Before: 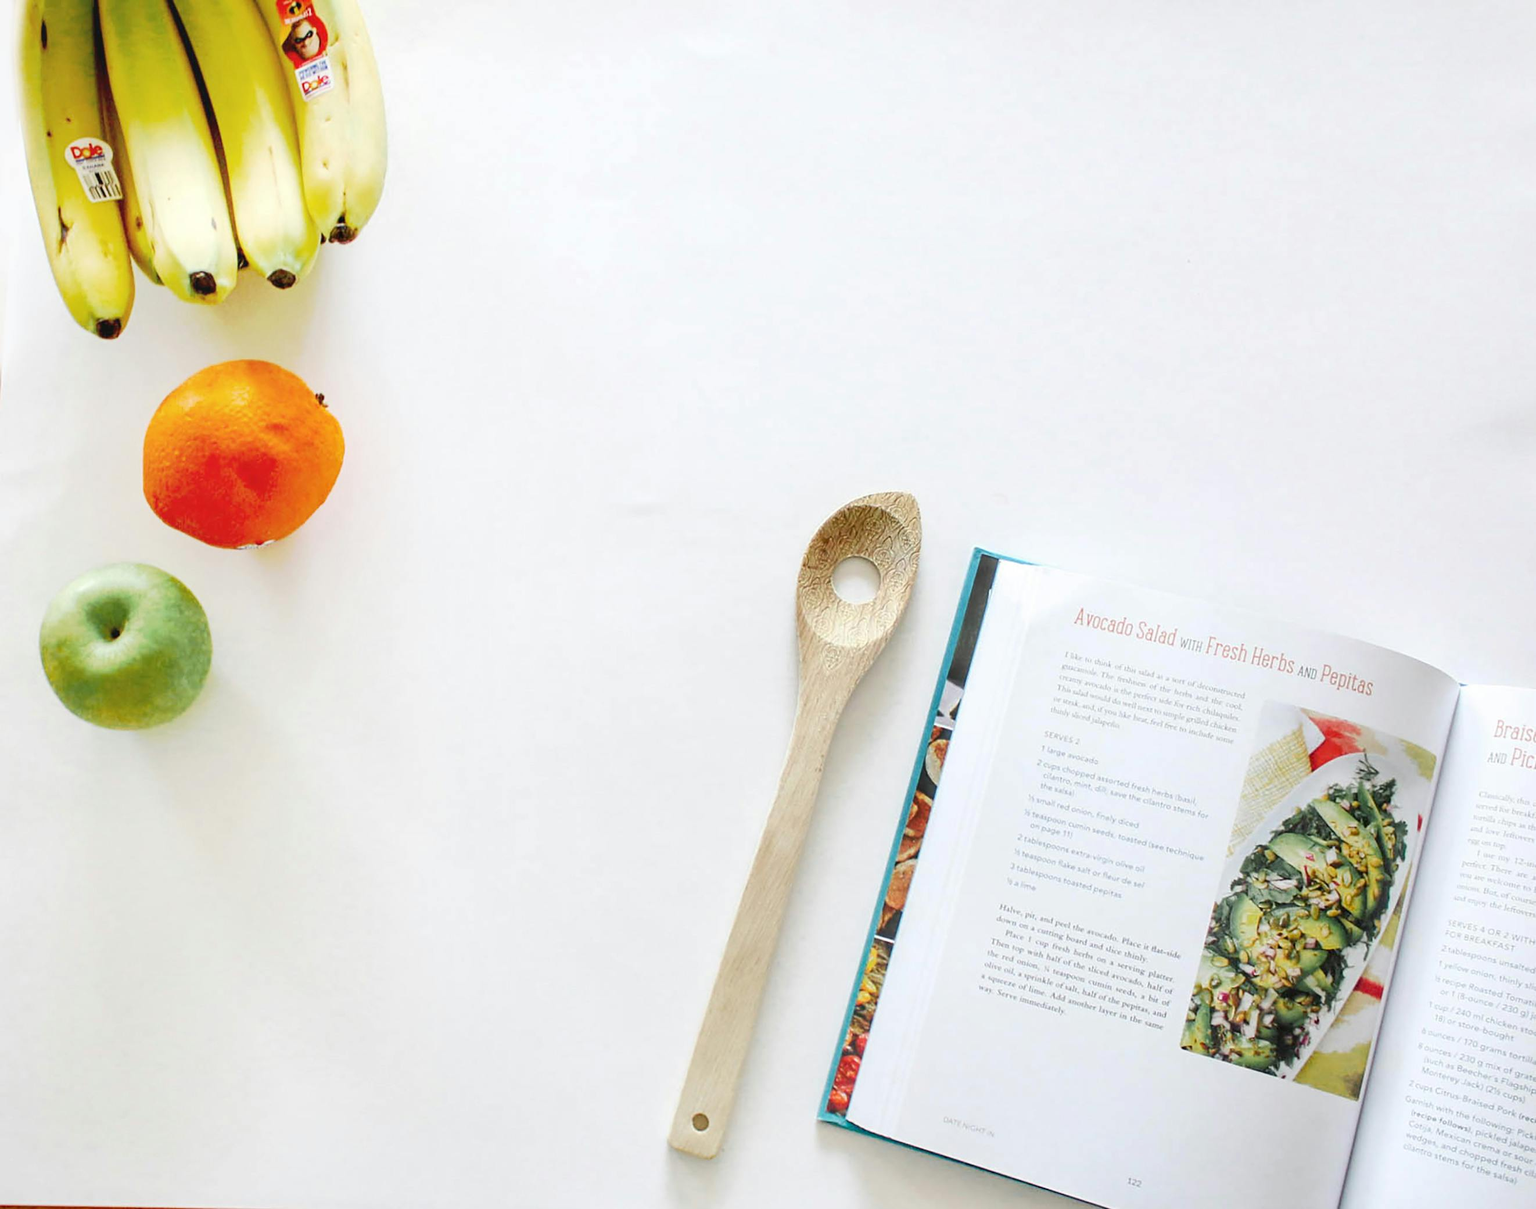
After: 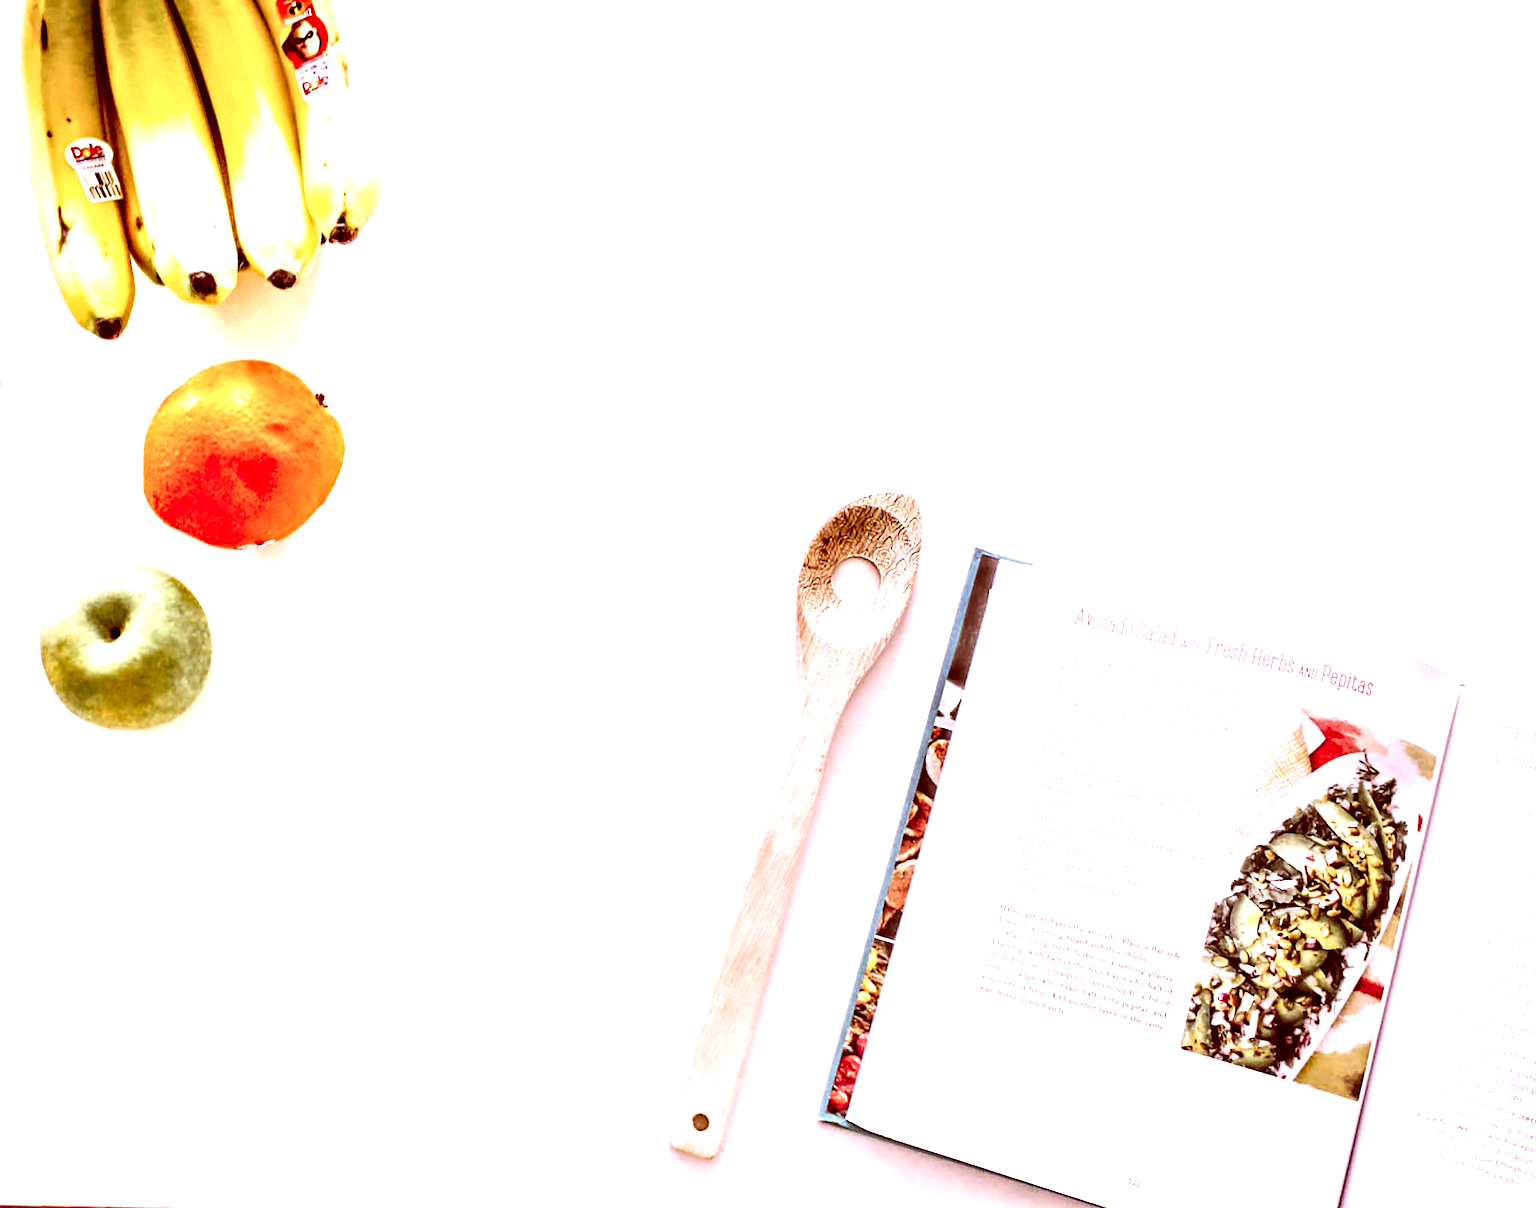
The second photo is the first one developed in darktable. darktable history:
white balance: red 1.042, blue 1.17
color correction: highlights a* 9.03, highlights b* 8.71, shadows a* 40, shadows b* 40, saturation 0.8
contrast equalizer: y [[0.511, 0.558, 0.631, 0.632, 0.559, 0.512], [0.5 ×6], [0.507, 0.559, 0.627, 0.644, 0.647, 0.647], [0 ×6], [0 ×6]]
tone equalizer: -8 EV -1.08 EV, -7 EV -1.01 EV, -6 EV -0.867 EV, -5 EV -0.578 EV, -3 EV 0.578 EV, -2 EV 0.867 EV, -1 EV 1.01 EV, +0 EV 1.08 EV, edges refinement/feathering 500, mask exposure compensation -1.57 EV, preserve details no
